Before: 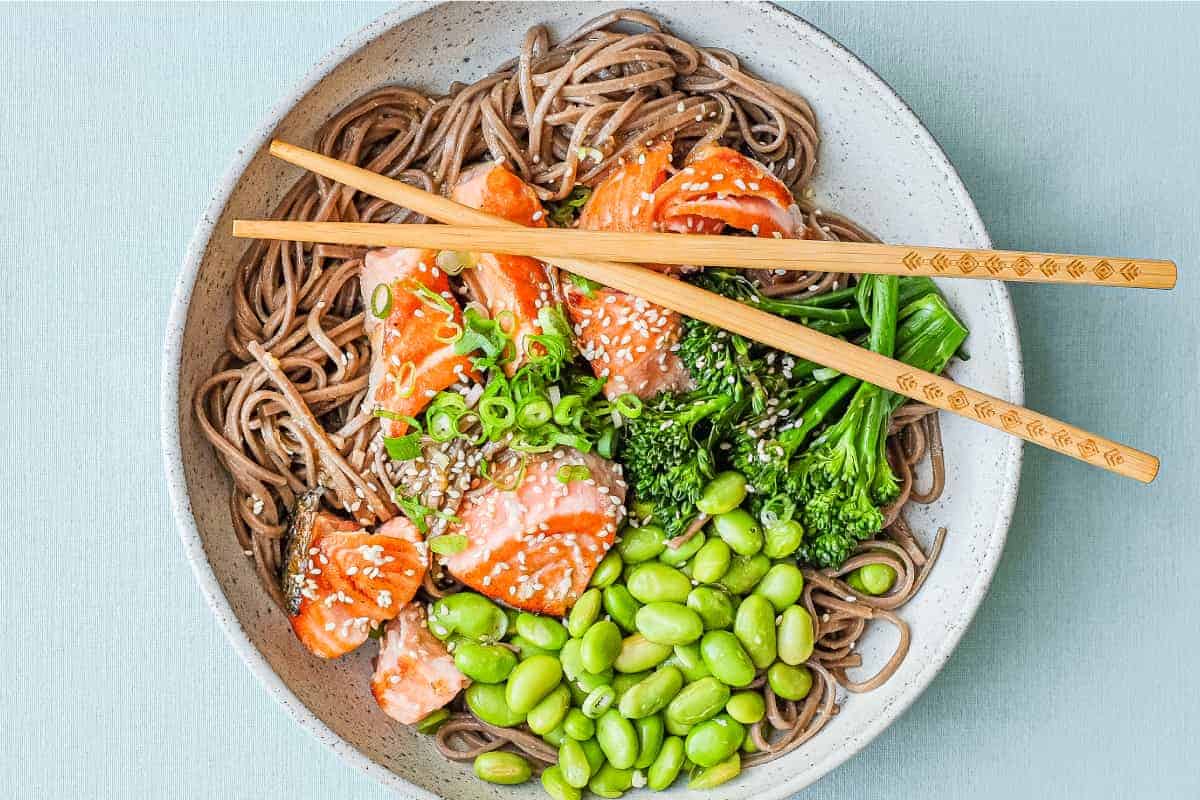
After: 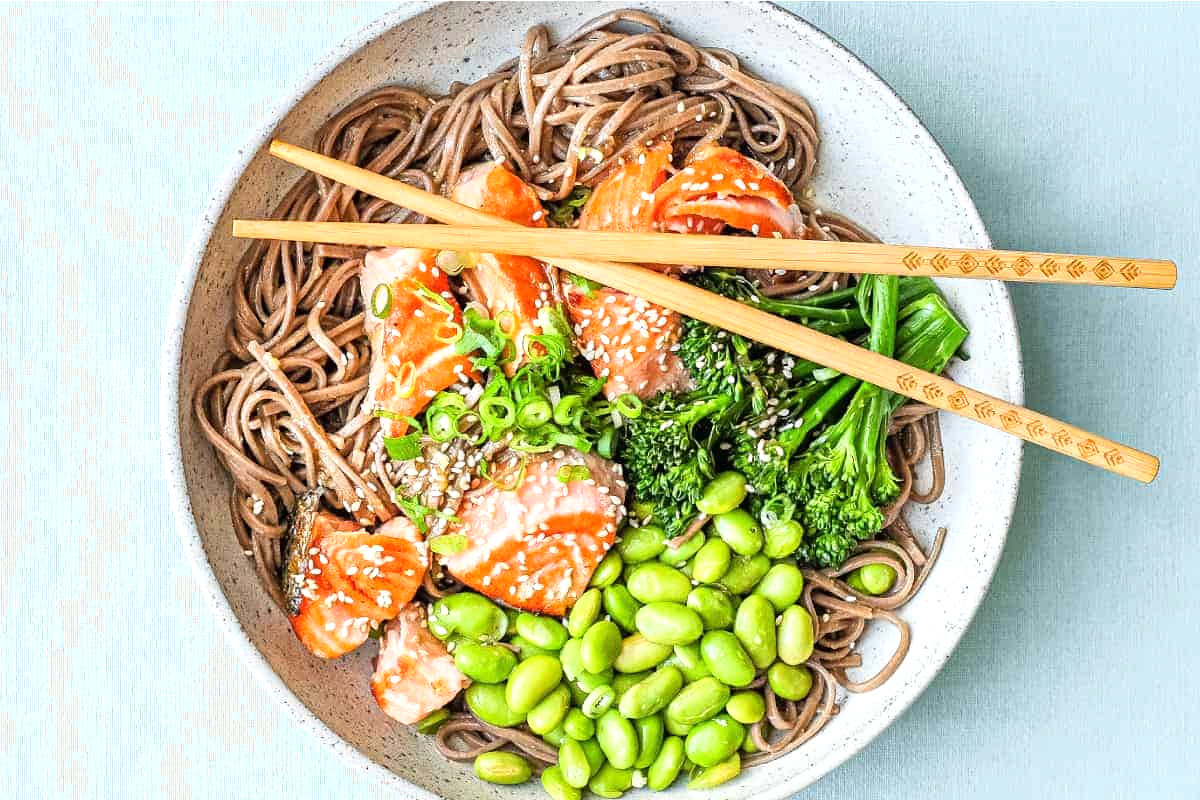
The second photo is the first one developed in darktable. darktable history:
tone equalizer: -8 EV -0.452 EV, -7 EV -0.417 EV, -6 EV -0.322 EV, -5 EV -0.226 EV, -3 EV 0.19 EV, -2 EV 0.317 EV, -1 EV 0.38 EV, +0 EV 0.399 EV
